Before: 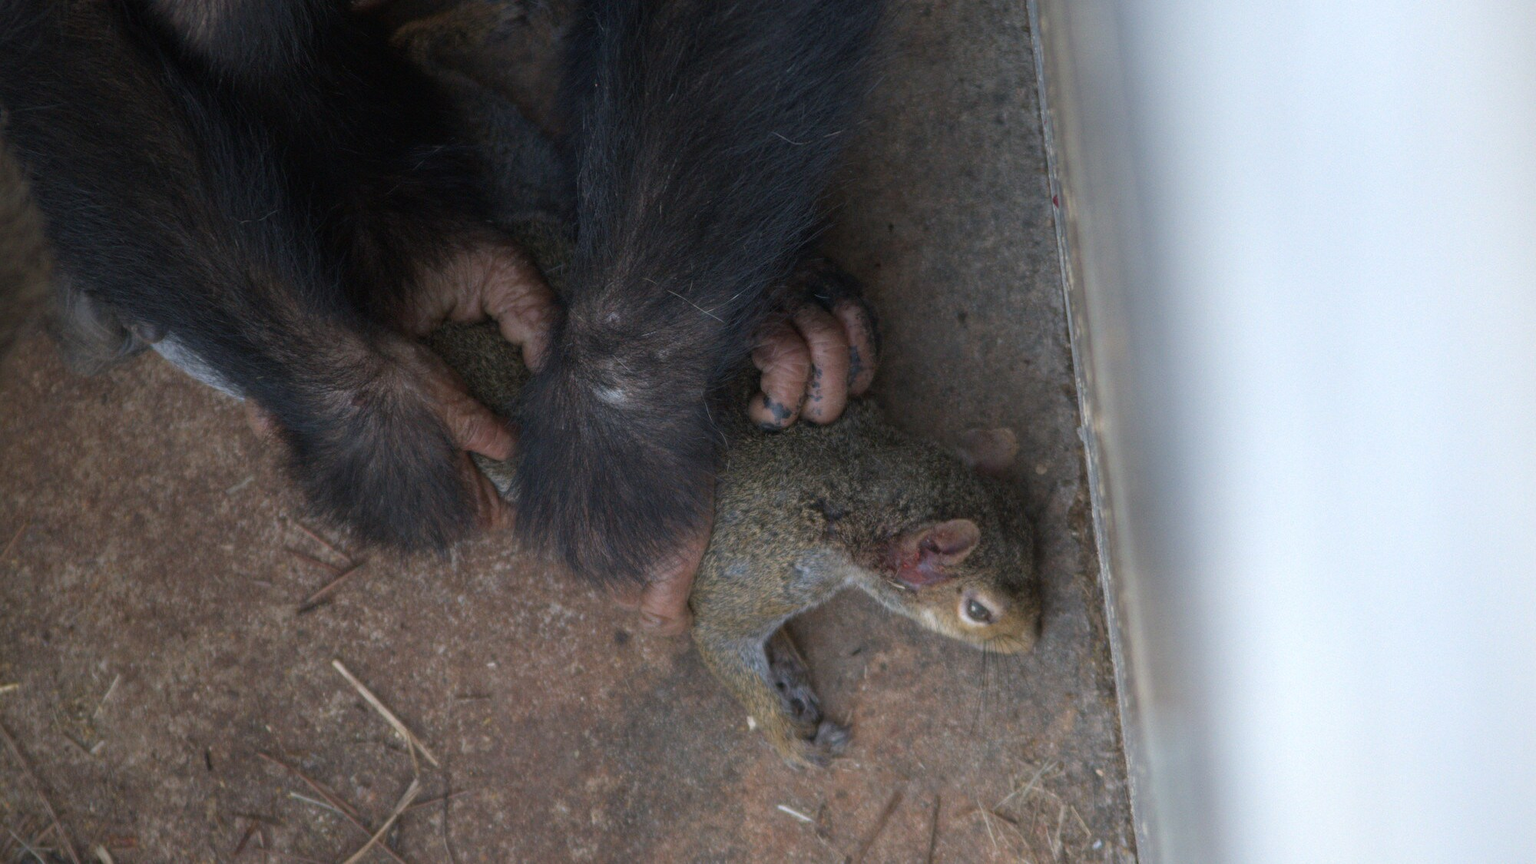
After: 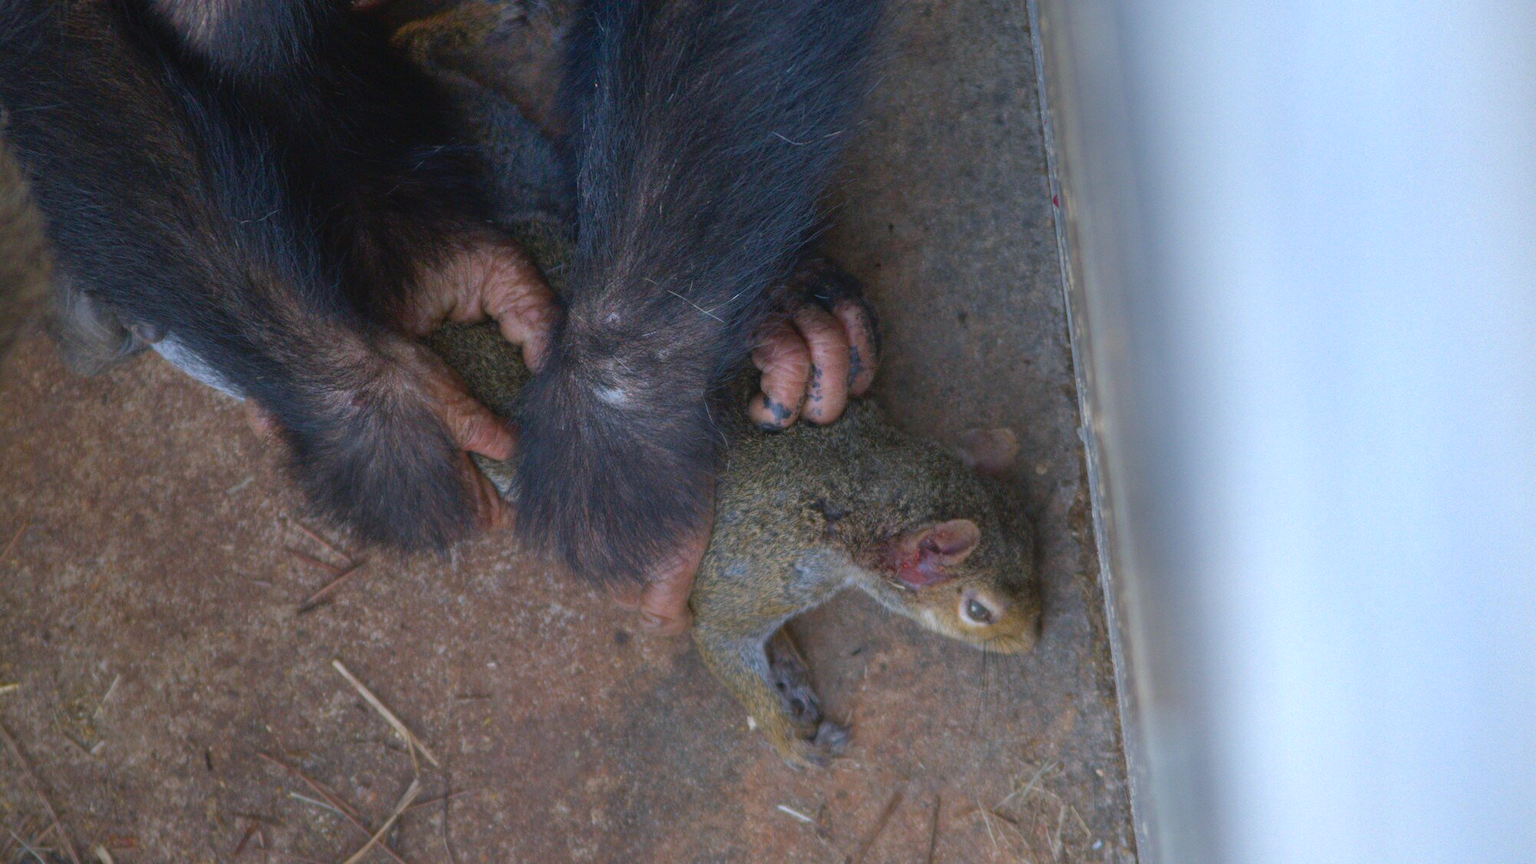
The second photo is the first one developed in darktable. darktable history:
shadows and highlights: low approximation 0.01, soften with gaussian
exposure: compensate highlight preservation false
white balance: red 0.974, blue 1.044
color balance rgb: perceptual saturation grading › global saturation 20%, perceptual saturation grading › highlights 2.68%, perceptual saturation grading › shadows 50%
contrast equalizer: octaves 7, y [[0.6 ×6], [0.55 ×6], [0 ×6], [0 ×6], [0 ×6]], mix -0.3
